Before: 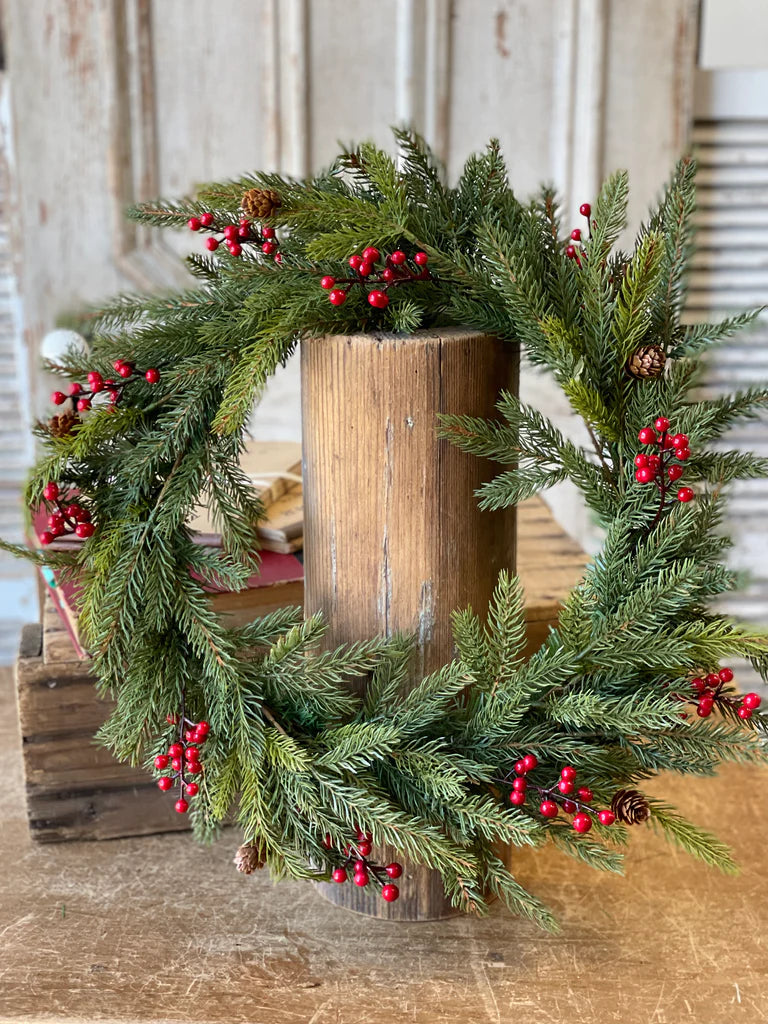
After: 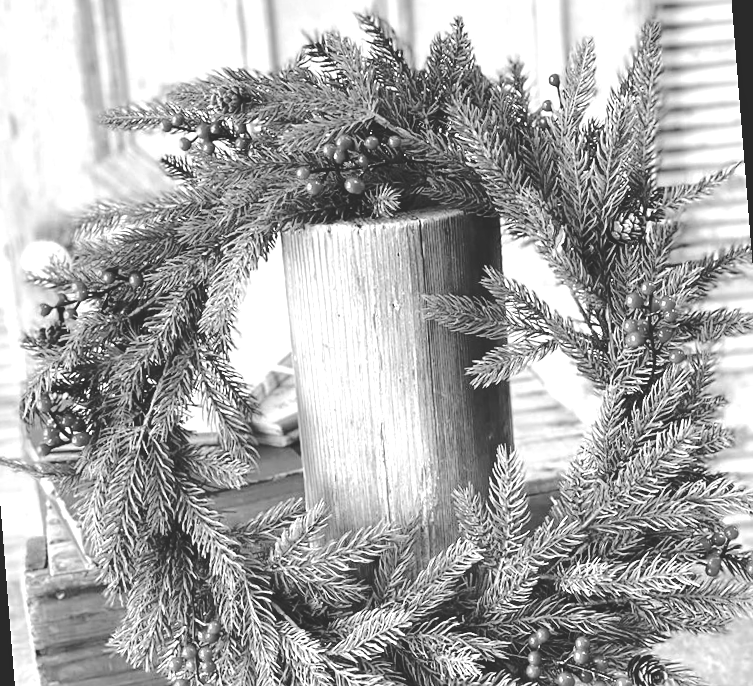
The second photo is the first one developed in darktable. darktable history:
exposure: black level correction 0, exposure 1.1 EV, compensate exposure bias true, compensate highlight preservation false
base curve: curves: ch0 [(0, 0.024) (0.055, 0.065) (0.121, 0.166) (0.236, 0.319) (0.693, 0.726) (1, 1)], preserve colors none
crop: top 5.667%, bottom 17.637%
rotate and perspective: rotation -4.57°, crop left 0.054, crop right 0.944, crop top 0.087, crop bottom 0.914
monochrome: a 30.25, b 92.03
sharpen: amount 0.2
